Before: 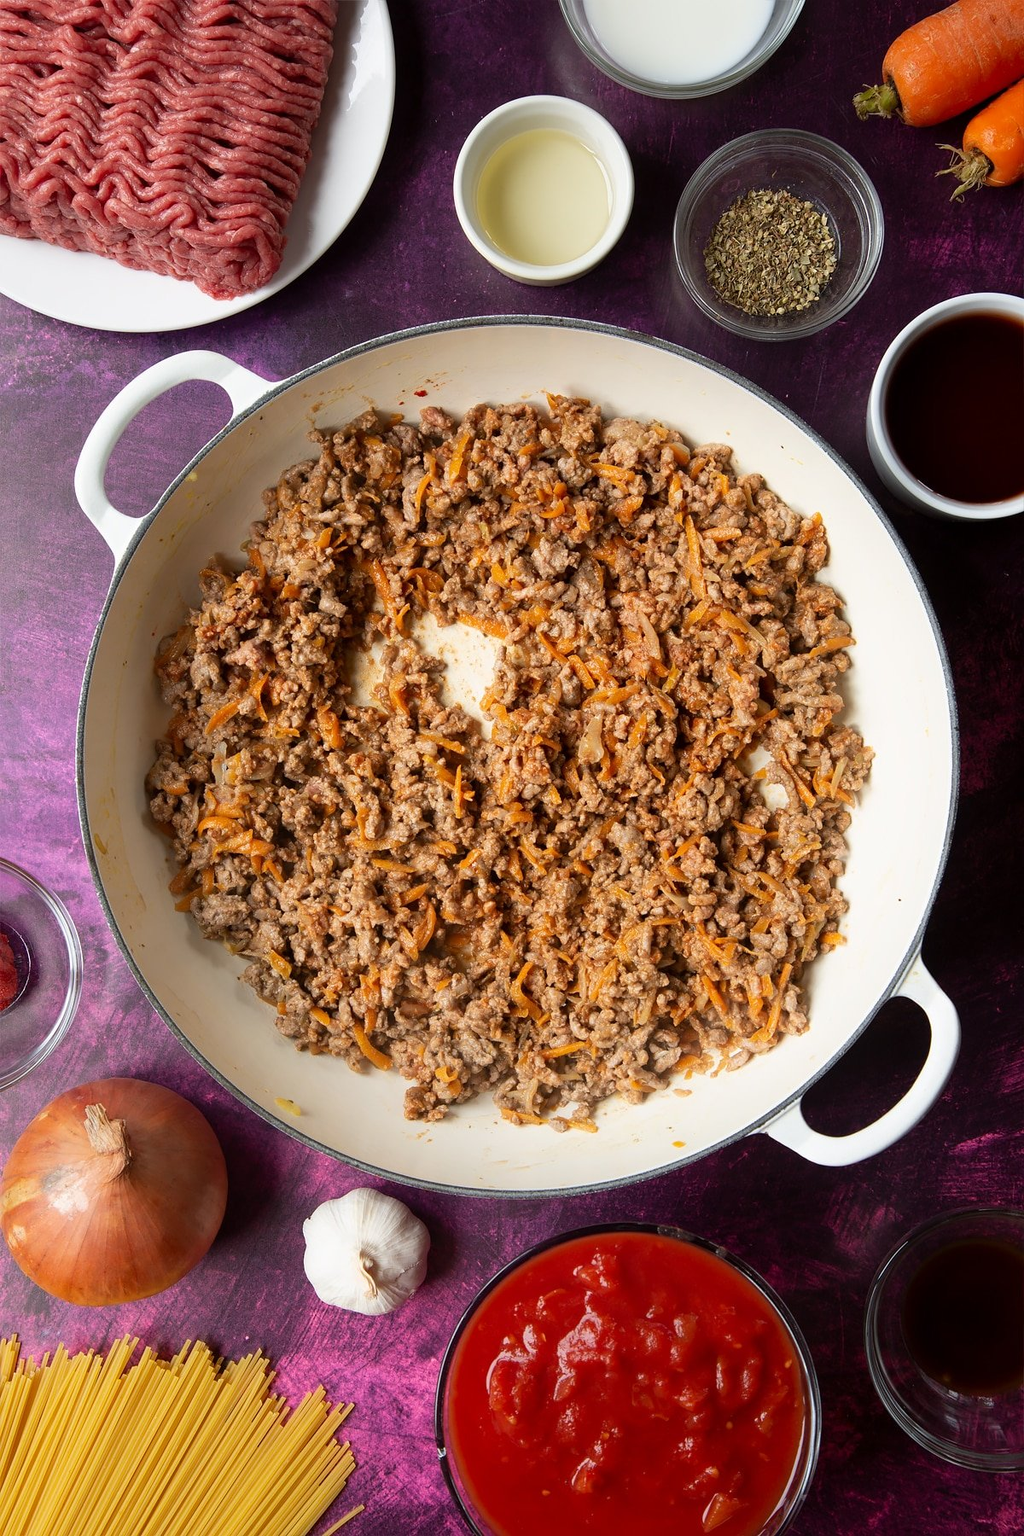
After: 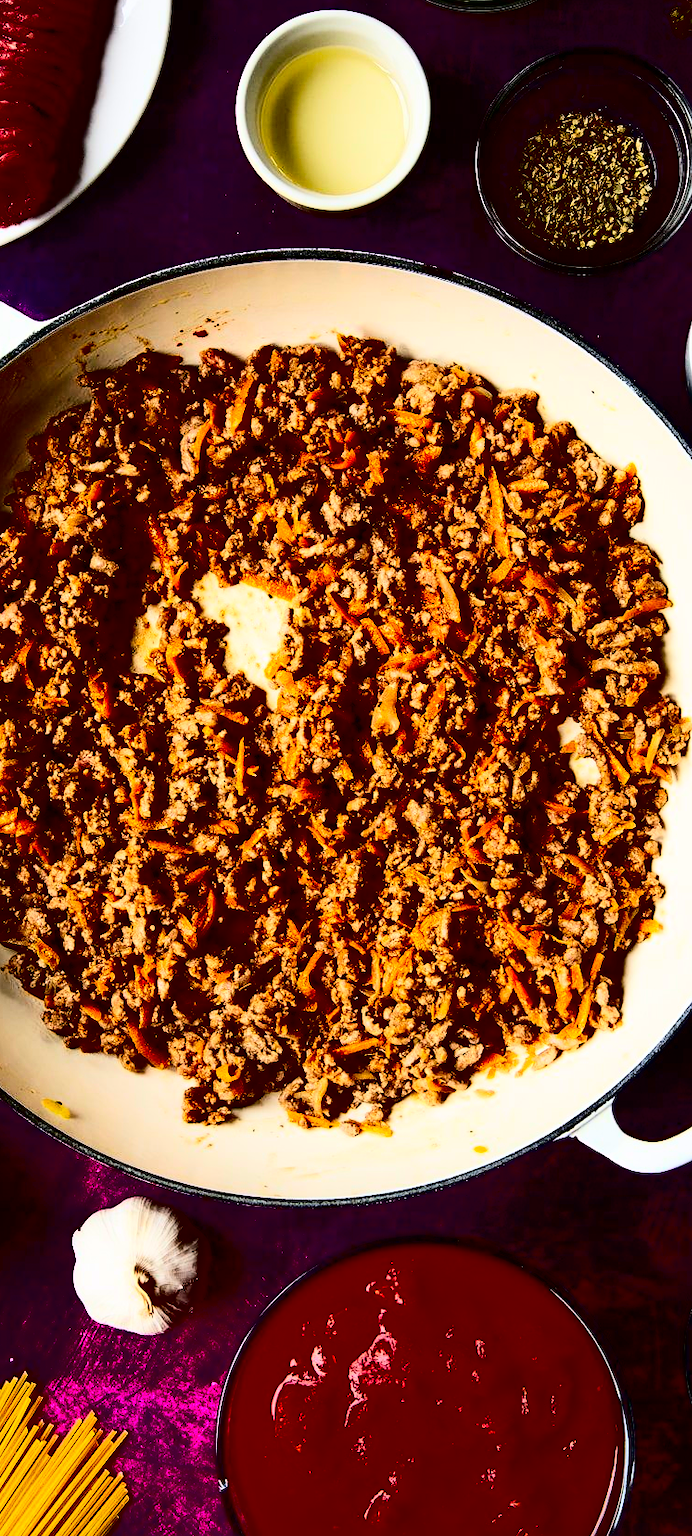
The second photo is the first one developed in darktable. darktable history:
contrast brightness saturation: contrast 0.779, brightness -0.988, saturation 0.981
crop and rotate: left 23.09%, top 5.64%, right 14.623%, bottom 2.25%
